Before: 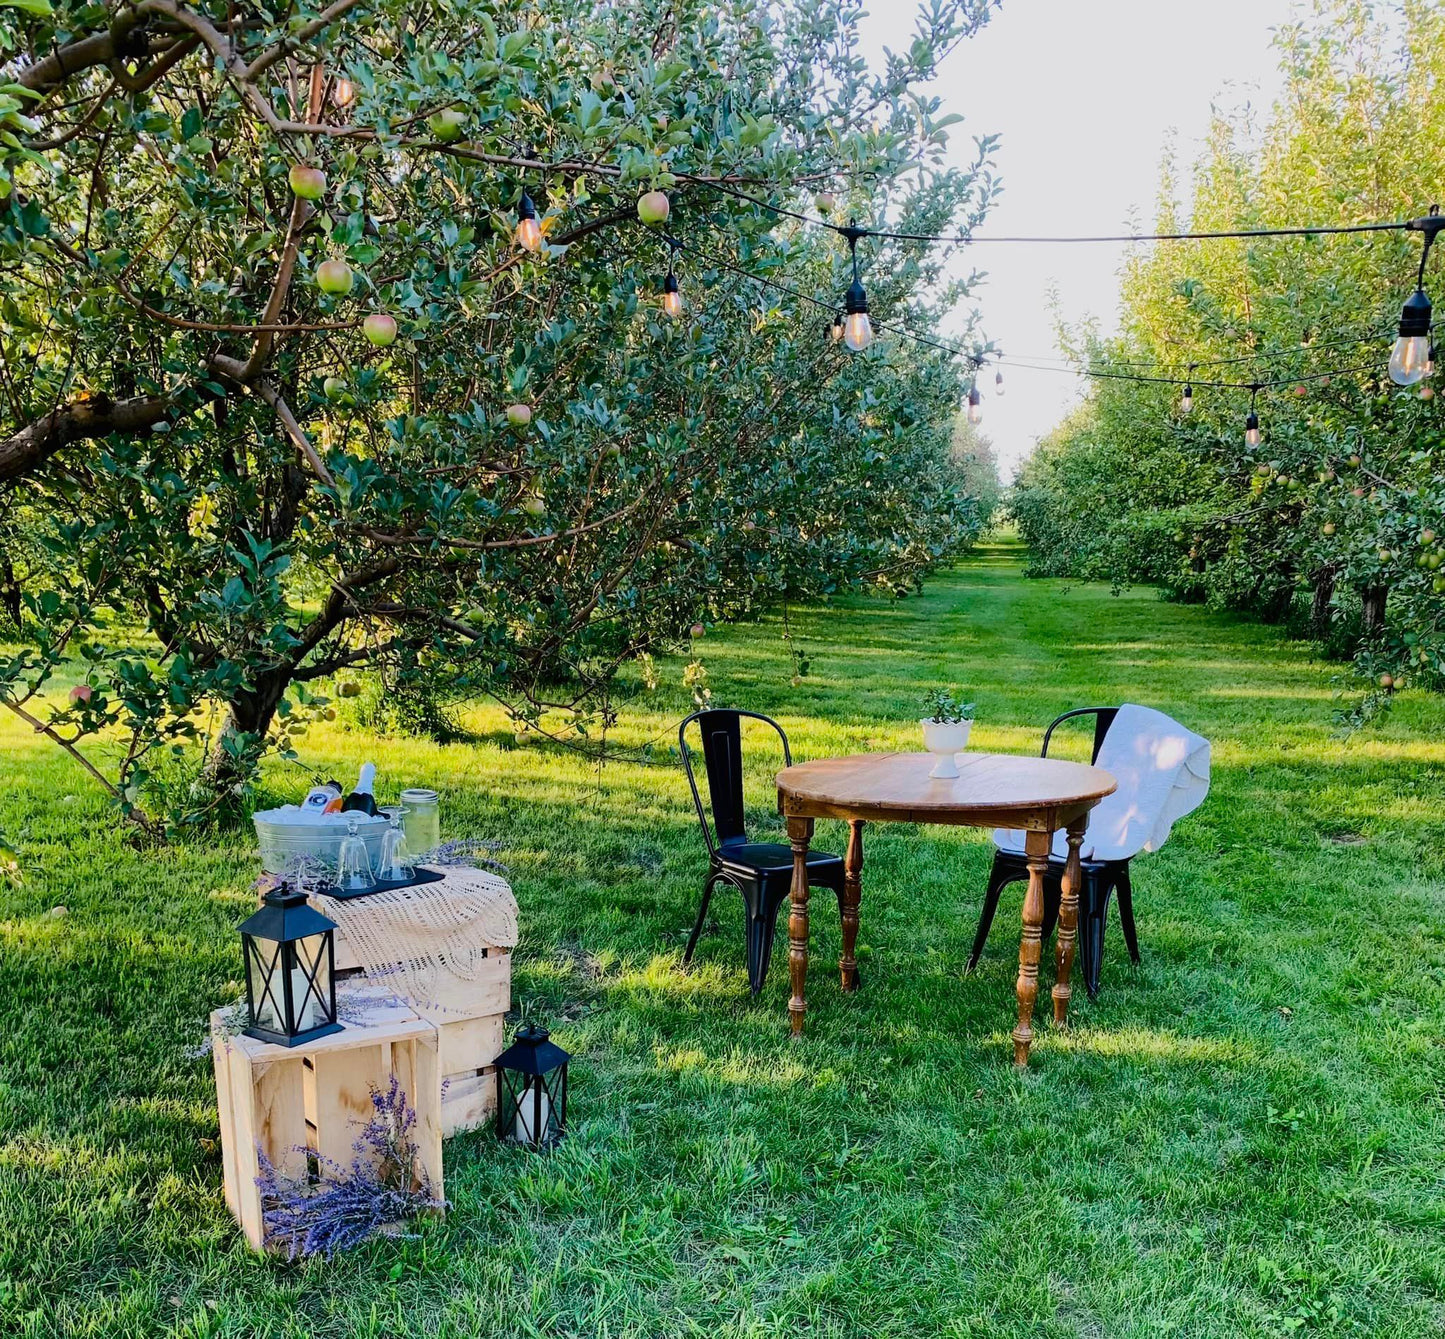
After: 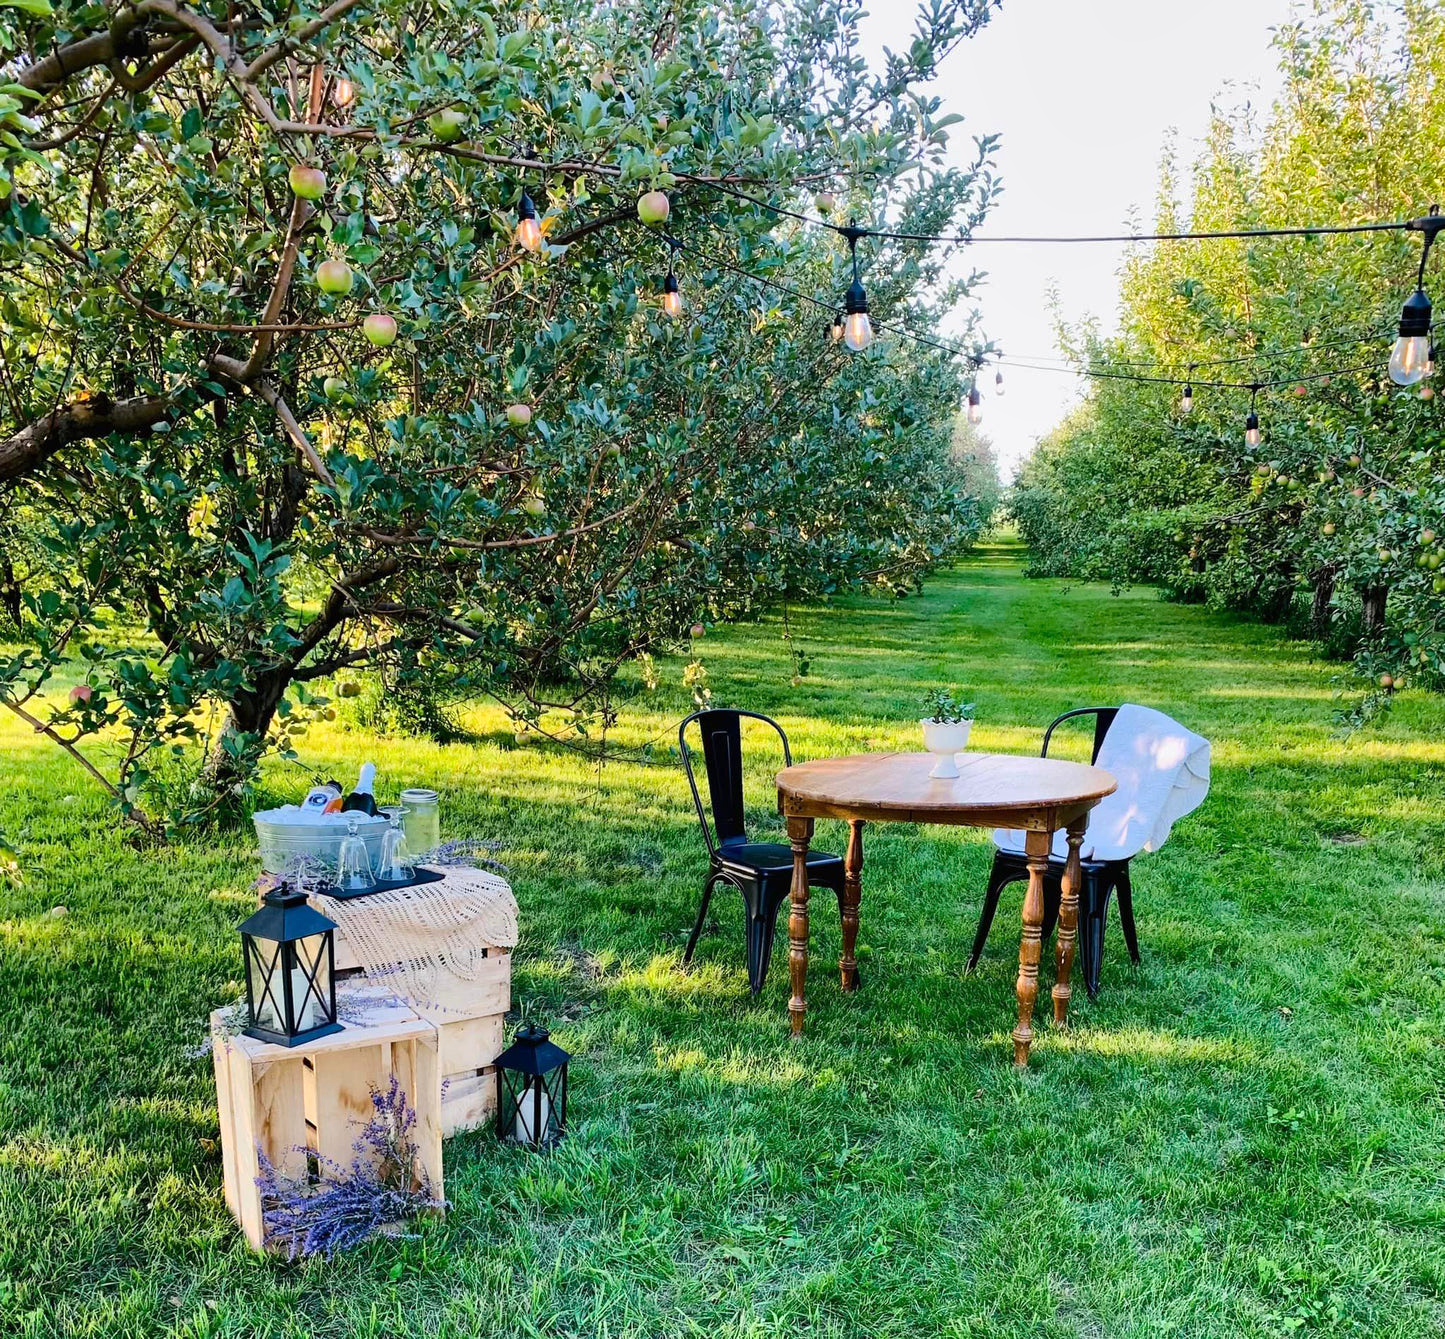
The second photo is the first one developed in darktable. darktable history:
shadows and highlights: low approximation 0.01, soften with gaussian
exposure: exposure 0.3 EV, compensate highlight preservation false
